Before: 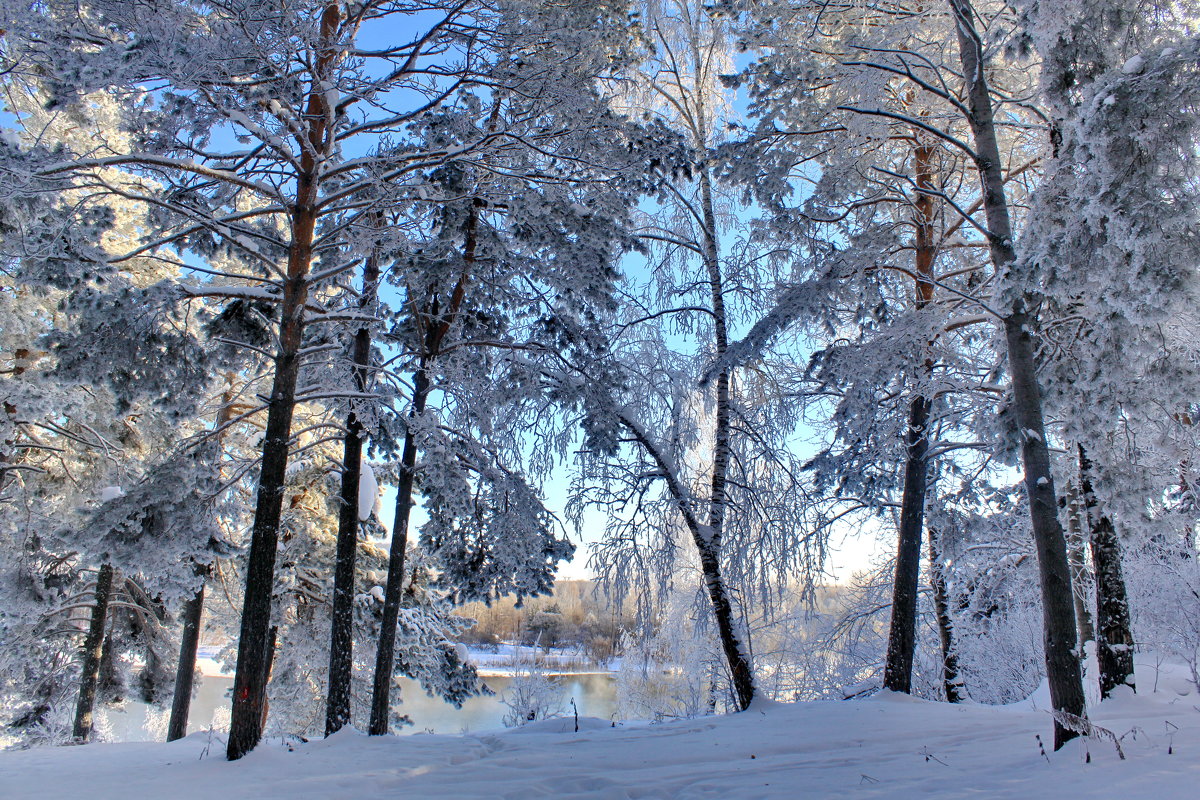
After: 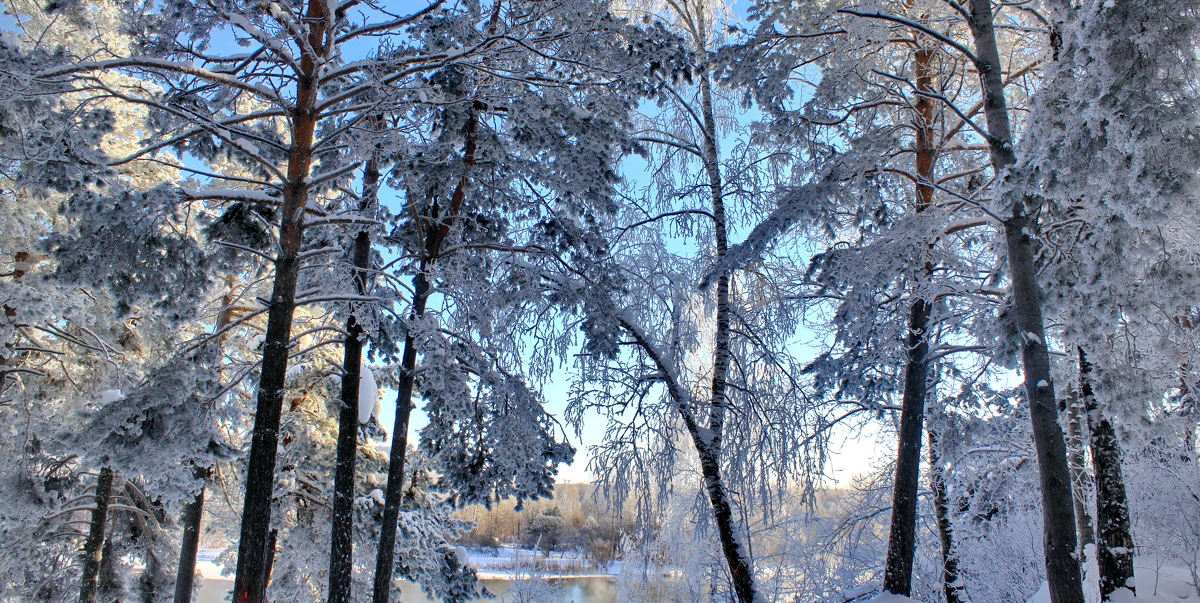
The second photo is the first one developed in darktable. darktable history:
crop and rotate: top 12.263%, bottom 12.347%
vignetting: fall-off radius 82.08%
shadows and highlights: shadows 58.15, highlights color adjustment 41.75%, soften with gaussian
